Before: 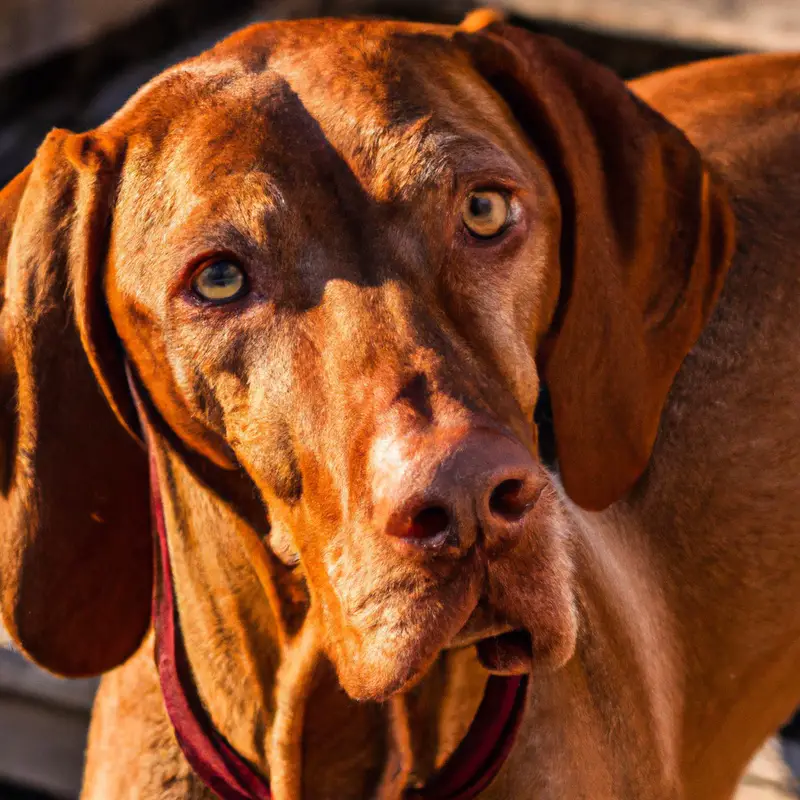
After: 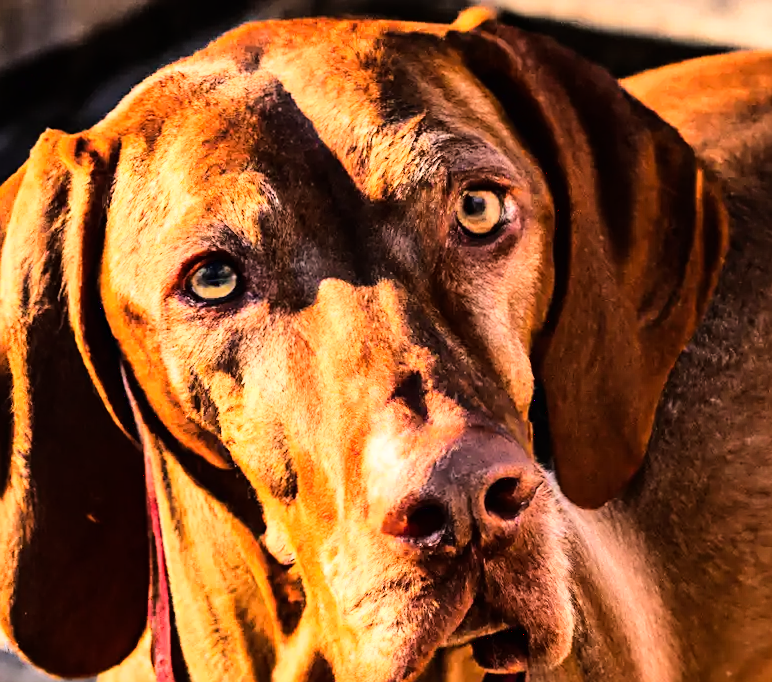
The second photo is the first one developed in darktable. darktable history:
exposure: compensate highlight preservation false
crop and rotate: angle 0.287°, left 0.438%, right 2.562%, bottom 14.311%
base curve: curves: ch0 [(0, 0) (0, 0) (0.002, 0.001) (0.008, 0.003) (0.019, 0.011) (0.037, 0.037) (0.064, 0.11) (0.102, 0.232) (0.152, 0.379) (0.216, 0.524) (0.296, 0.665) (0.394, 0.789) (0.512, 0.881) (0.651, 0.945) (0.813, 0.986) (1, 1)]
sharpen: on, module defaults
